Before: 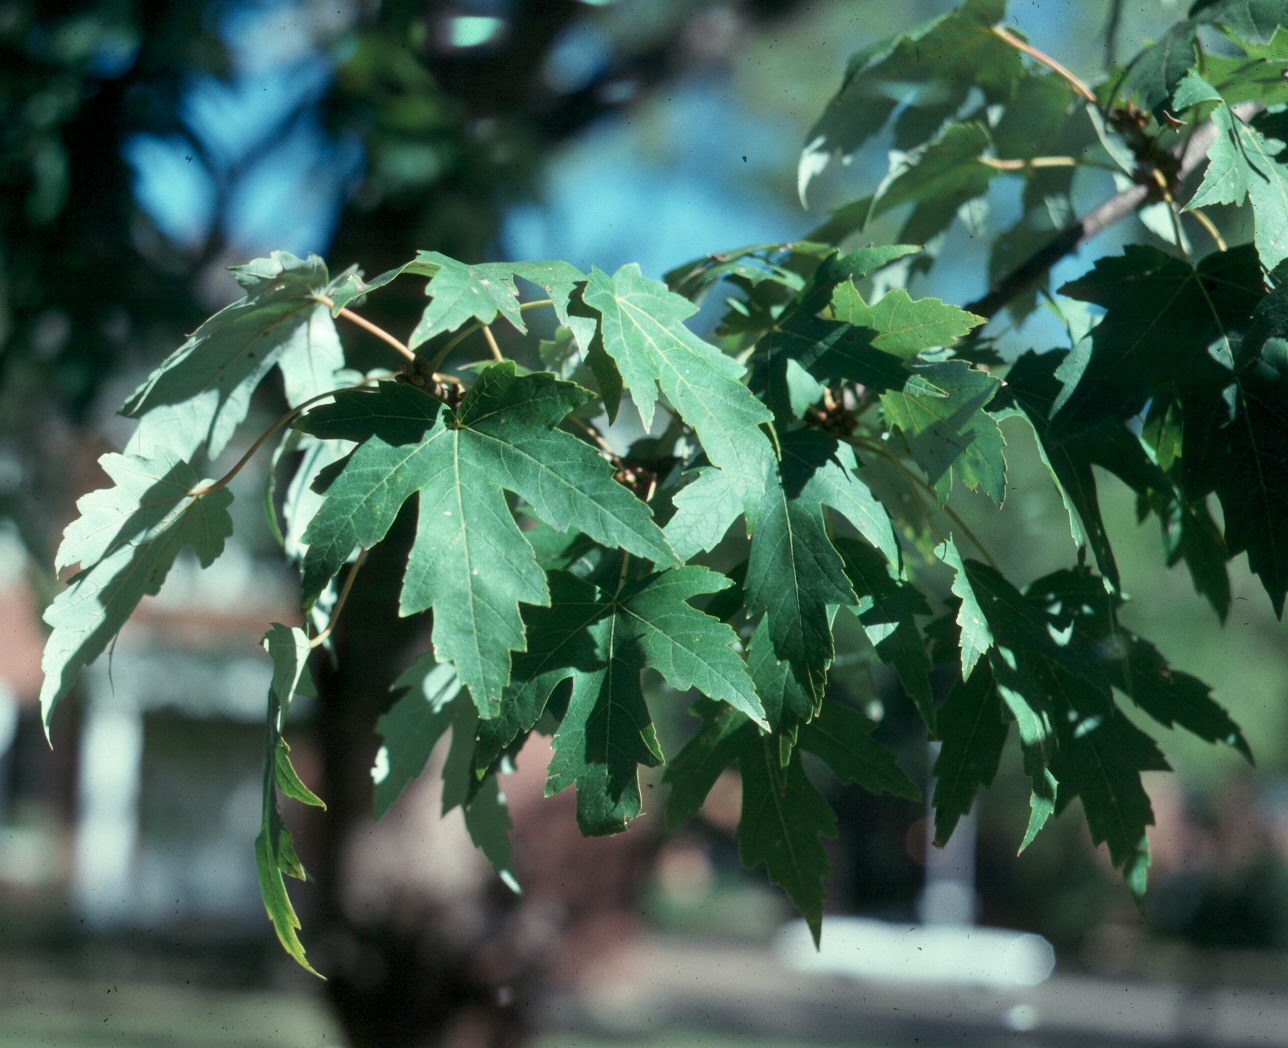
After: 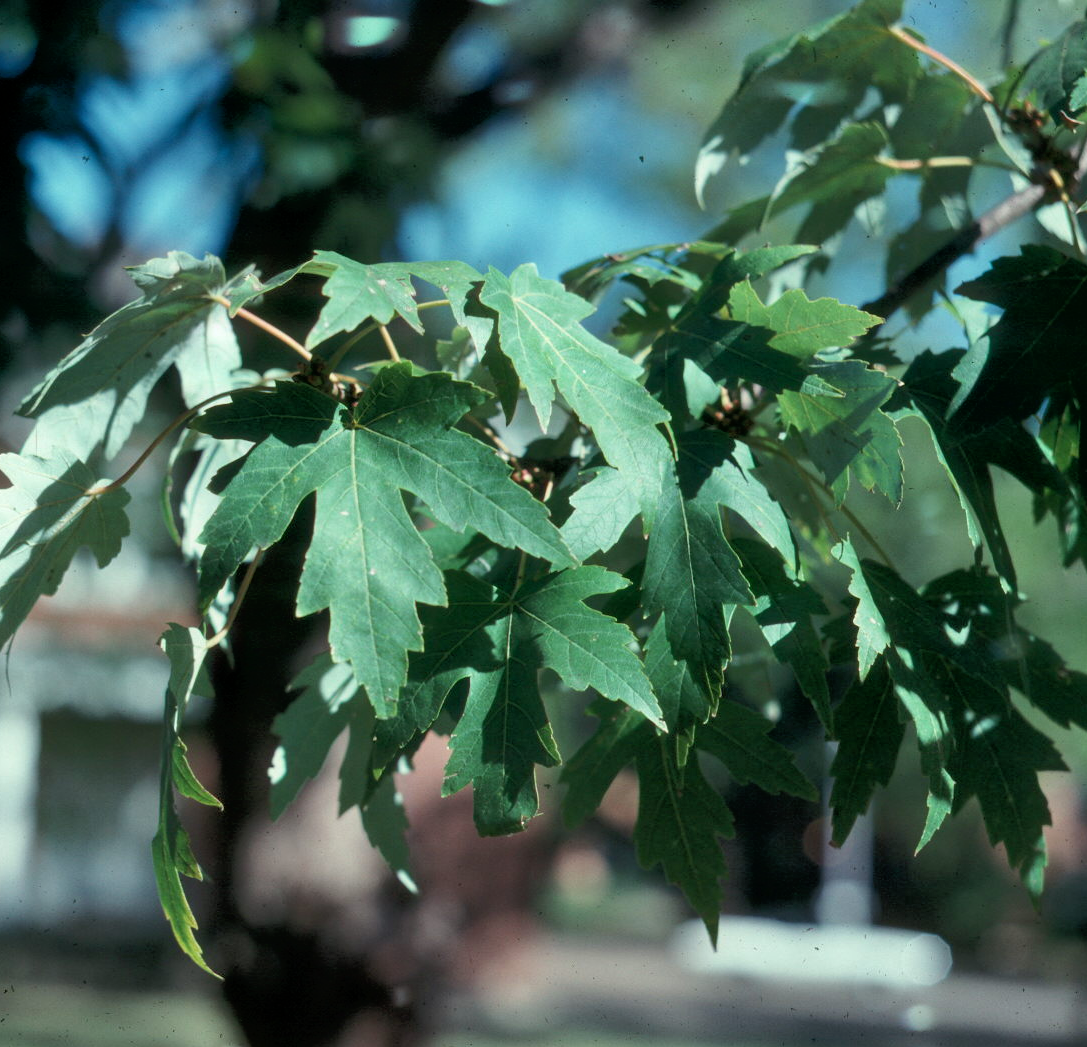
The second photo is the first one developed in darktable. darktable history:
tone equalizer: -8 EV -1.84 EV, -7 EV -1.18 EV, -6 EV -1.6 EV
crop: left 8.037%, right 7.52%
